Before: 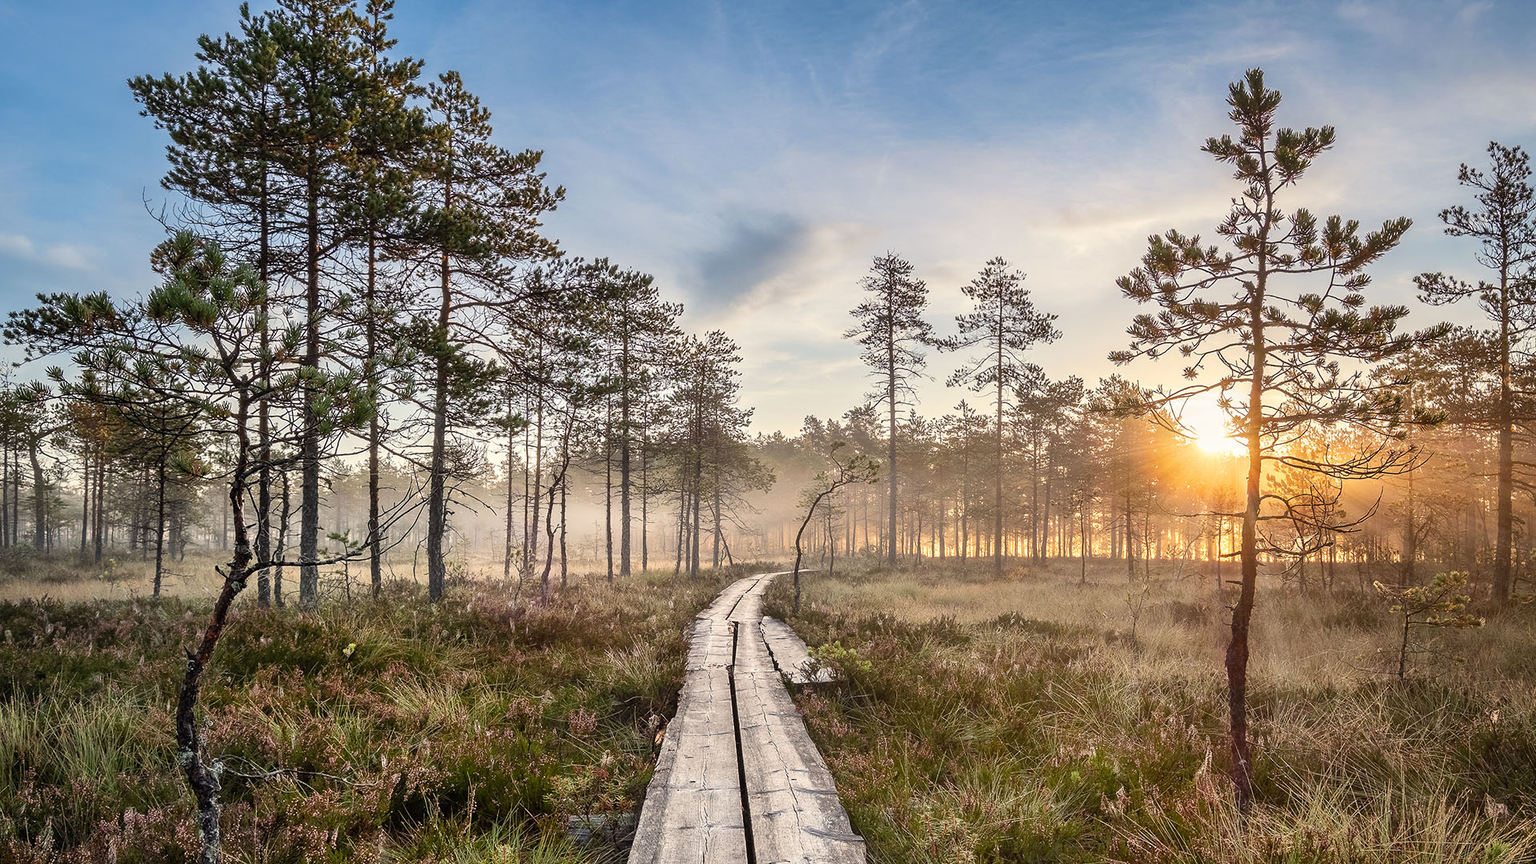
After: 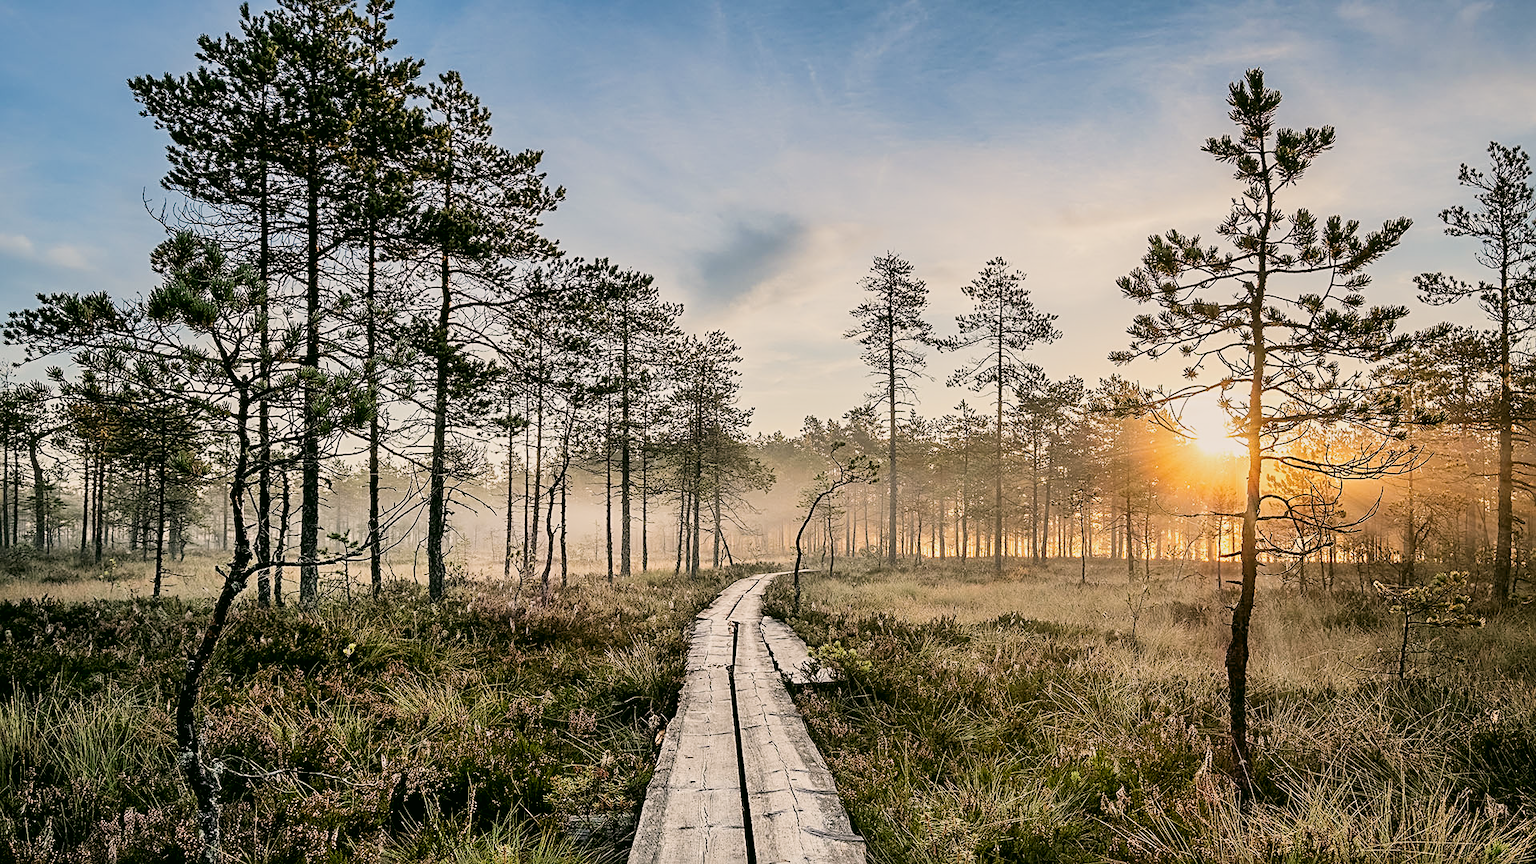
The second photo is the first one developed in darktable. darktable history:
filmic rgb: black relative exposure -5.03 EV, white relative exposure 3.98 EV, hardness 2.9, contrast 1.298, highlights saturation mix -29.83%
color correction: highlights a* 4.1, highlights b* 4.95, shadows a* -7.33, shadows b* 4.82
sharpen: radius 3.099
